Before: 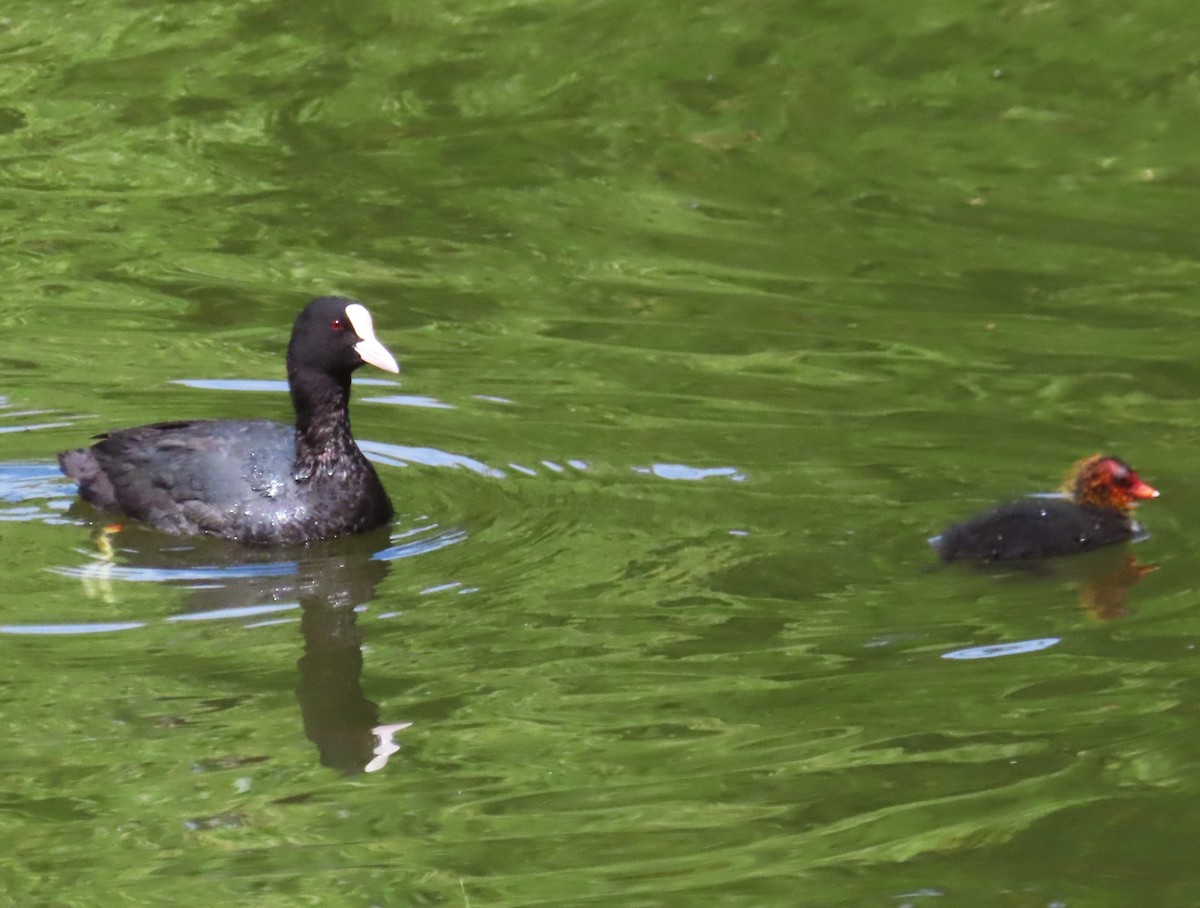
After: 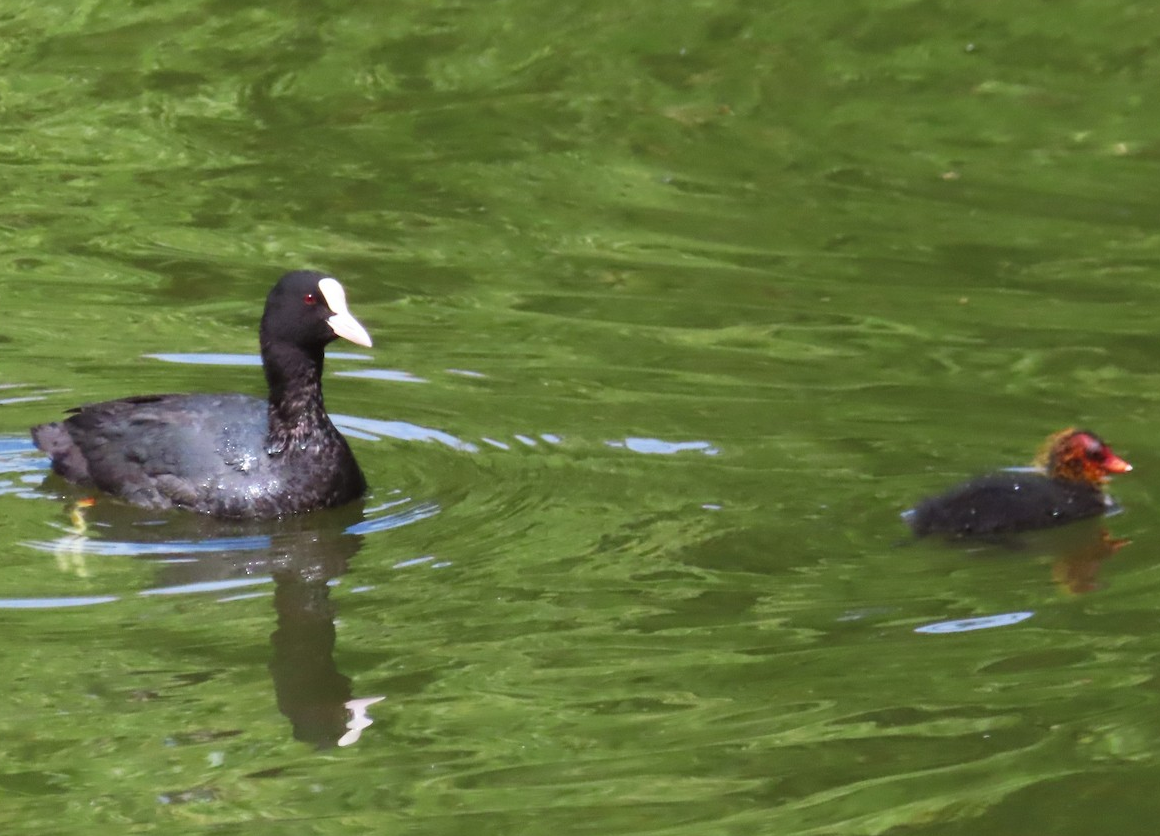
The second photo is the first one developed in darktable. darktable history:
crop: left 2.268%, top 2.973%, right 1.046%, bottom 4.897%
